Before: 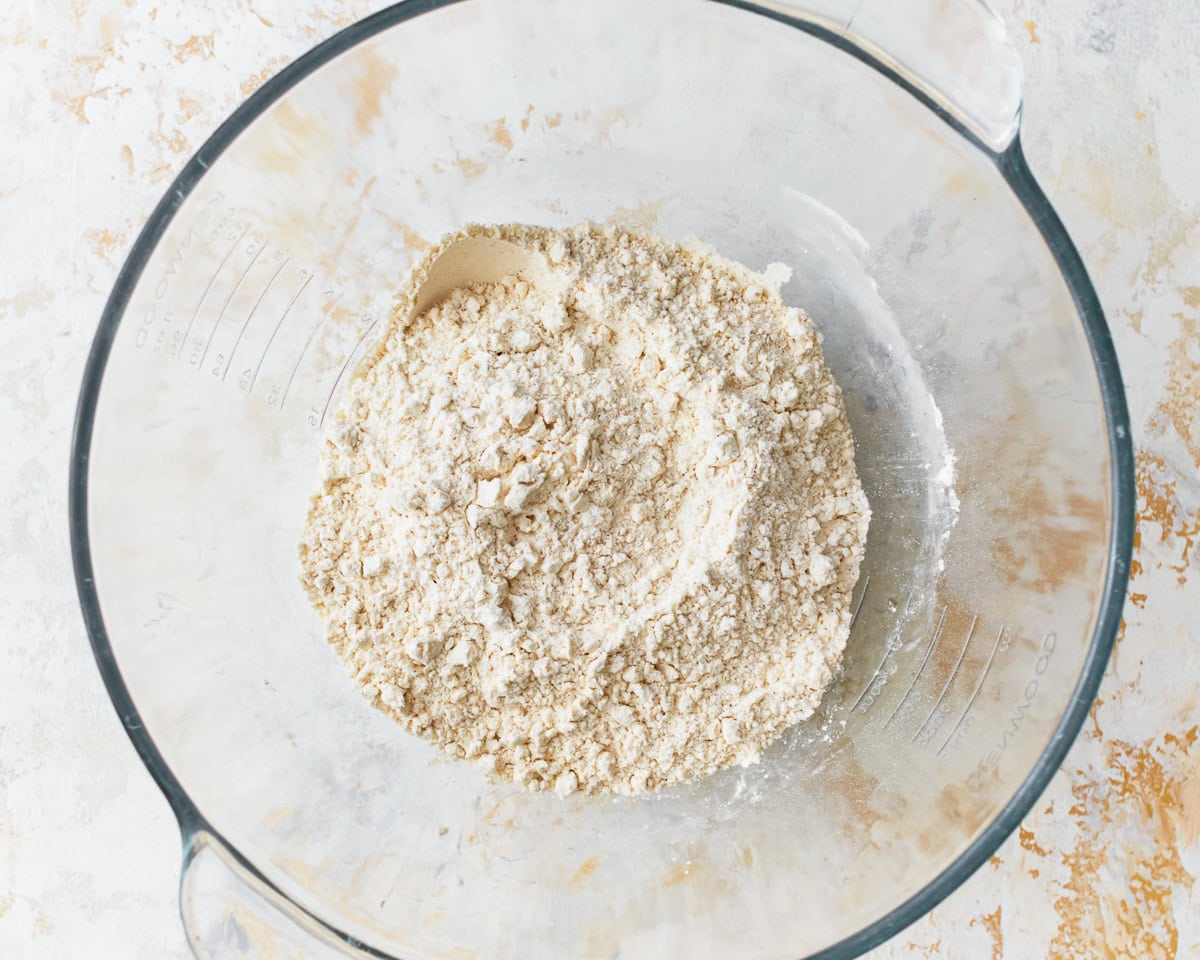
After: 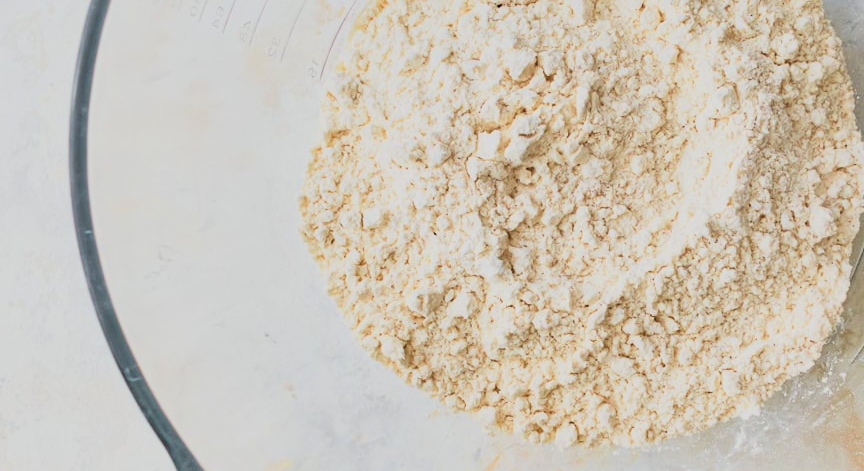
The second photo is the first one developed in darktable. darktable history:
contrast brightness saturation: brightness 0.152
filmic rgb: black relative exposure -7.15 EV, white relative exposure 5.37 EV, hardness 3.02, color science v6 (2022)
crop: top 36.306%, right 27.997%, bottom 14.547%
velvia: strength 15.49%
local contrast: mode bilateral grid, contrast 20, coarseness 50, detail 129%, midtone range 0.2
